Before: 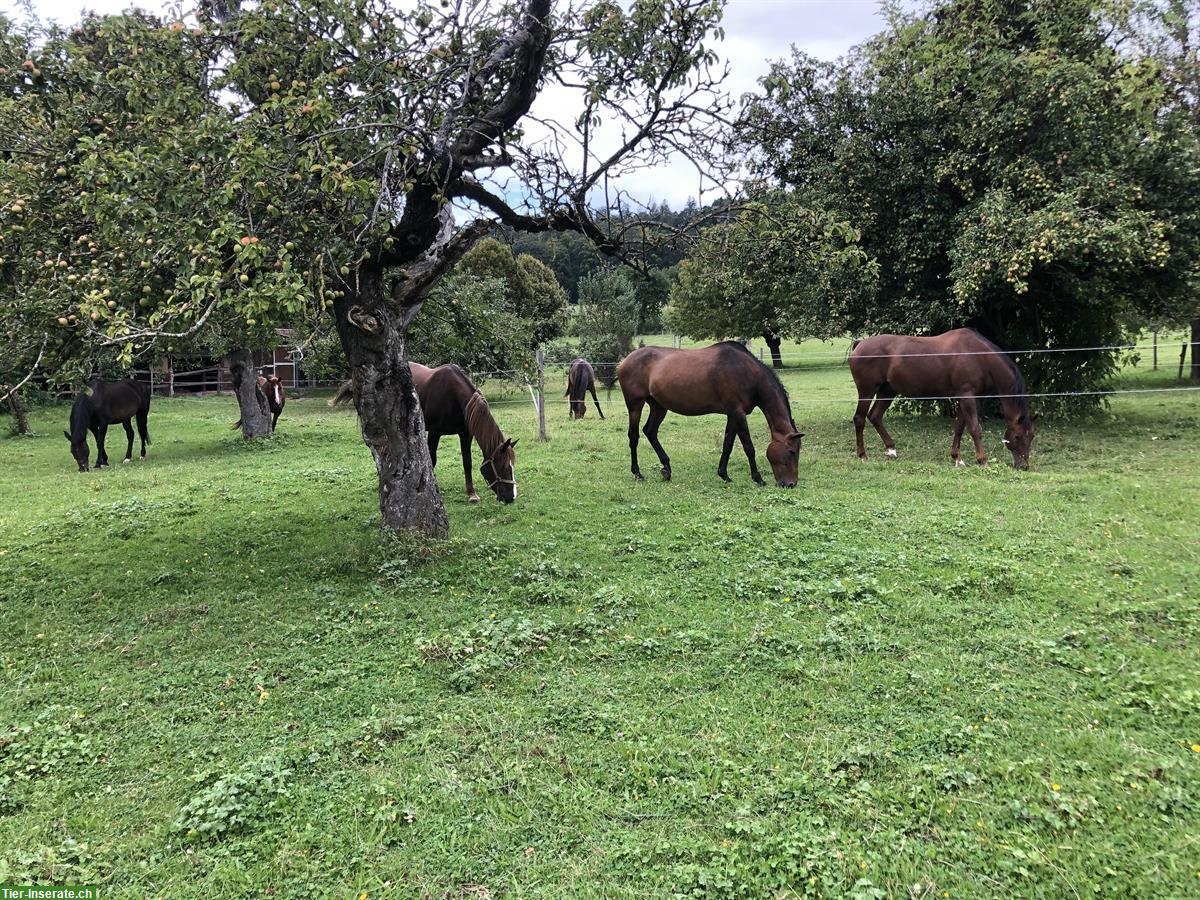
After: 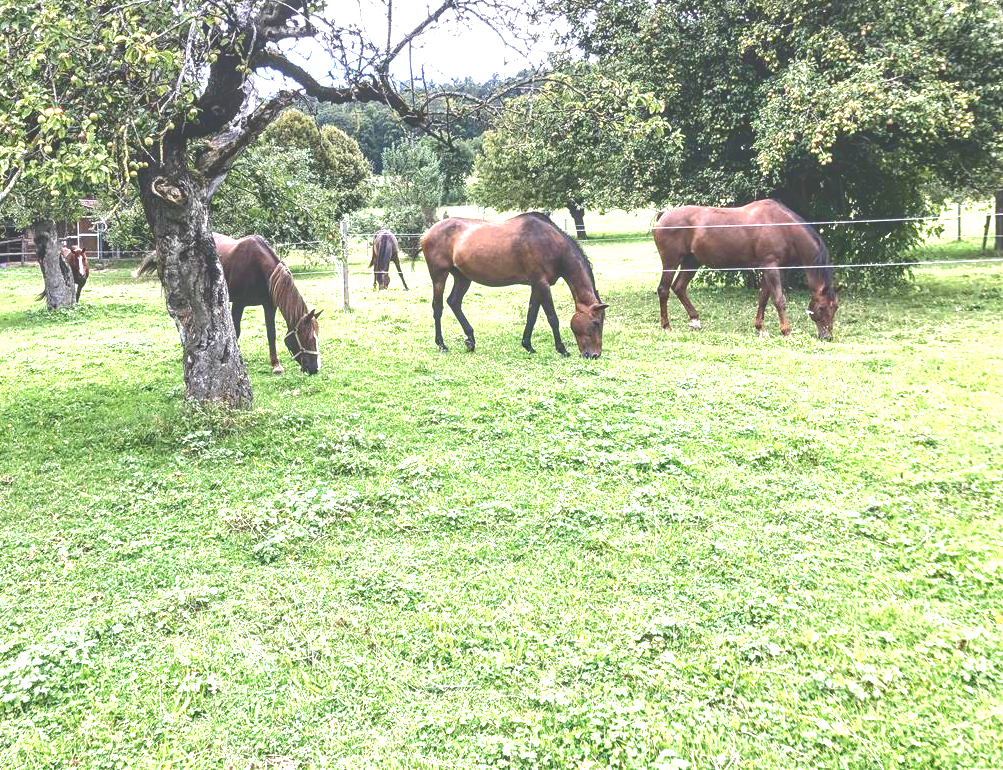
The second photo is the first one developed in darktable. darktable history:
crop: left 16.334%, top 14.416%
tone curve: curves: ch0 [(0, 0) (0.003, 0.264) (0.011, 0.264) (0.025, 0.265) (0.044, 0.269) (0.069, 0.273) (0.1, 0.28) (0.136, 0.292) (0.177, 0.309) (0.224, 0.336) (0.277, 0.371) (0.335, 0.412) (0.399, 0.469) (0.468, 0.533) (0.543, 0.595) (0.623, 0.66) (0.709, 0.73) (0.801, 0.8) (0.898, 0.854) (1, 1)], color space Lab, independent channels, preserve colors none
local contrast: on, module defaults
exposure: black level correction 0, exposure 1.746 EV, compensate highlight preservation false
